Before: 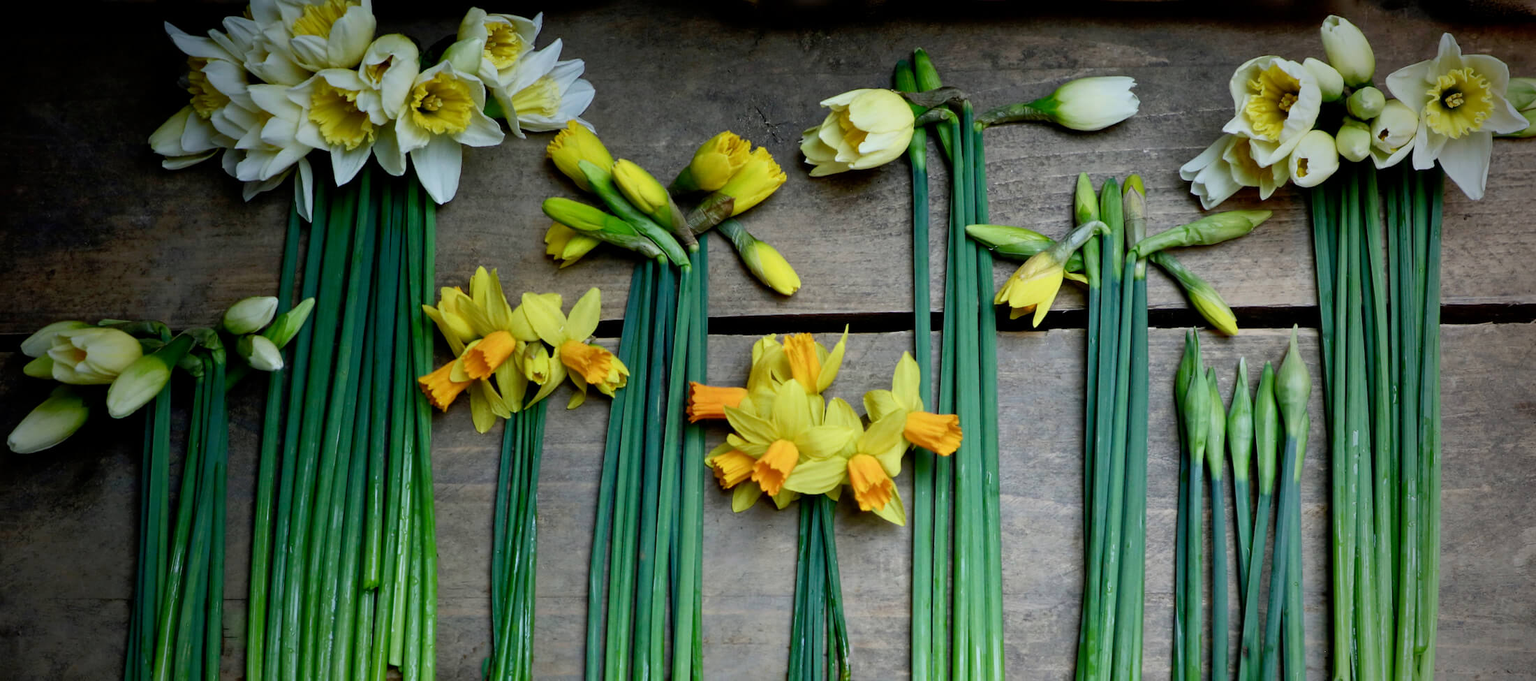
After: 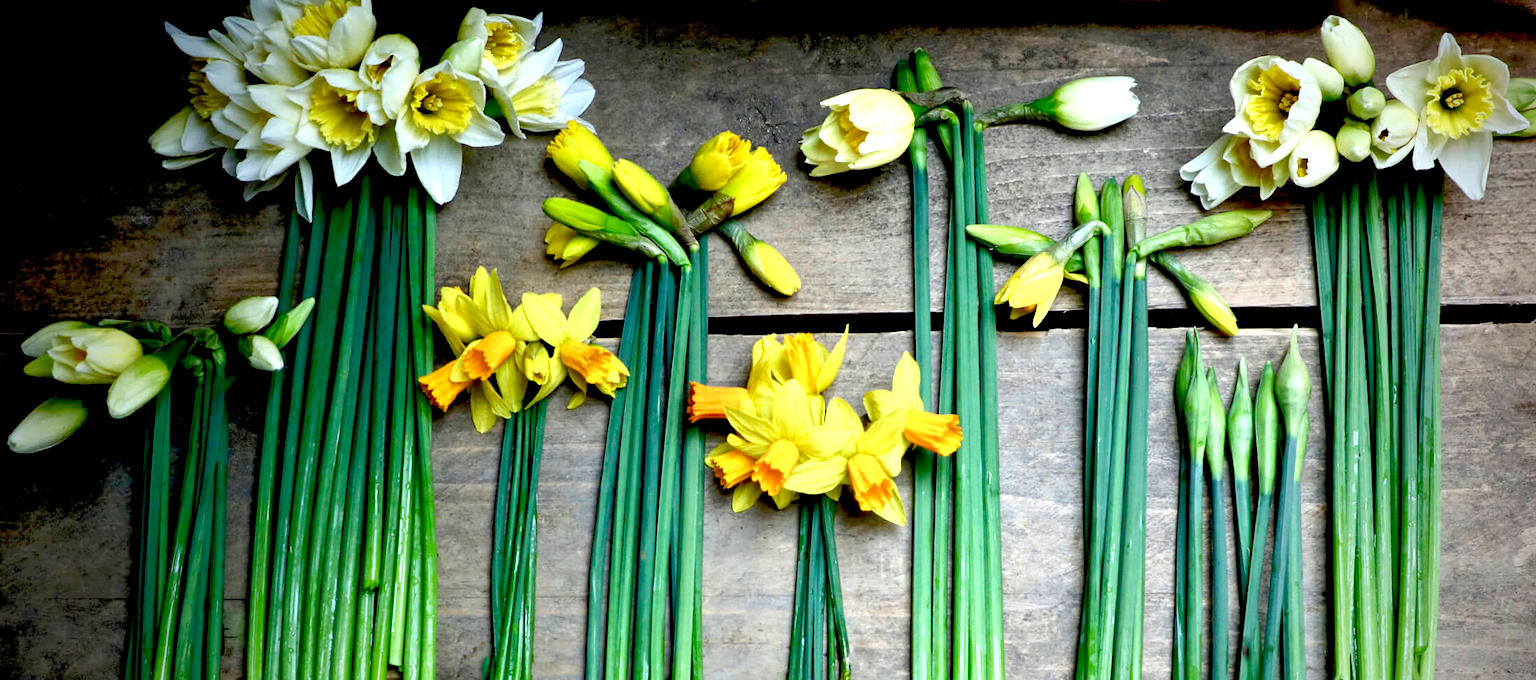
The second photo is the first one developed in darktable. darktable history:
exposure: black level correction 0.01, exposure 1 EV, compensate highlight preservation false
local contrast: highlights 105%, shadows 102%, detail 120%, midtone range 0.2
